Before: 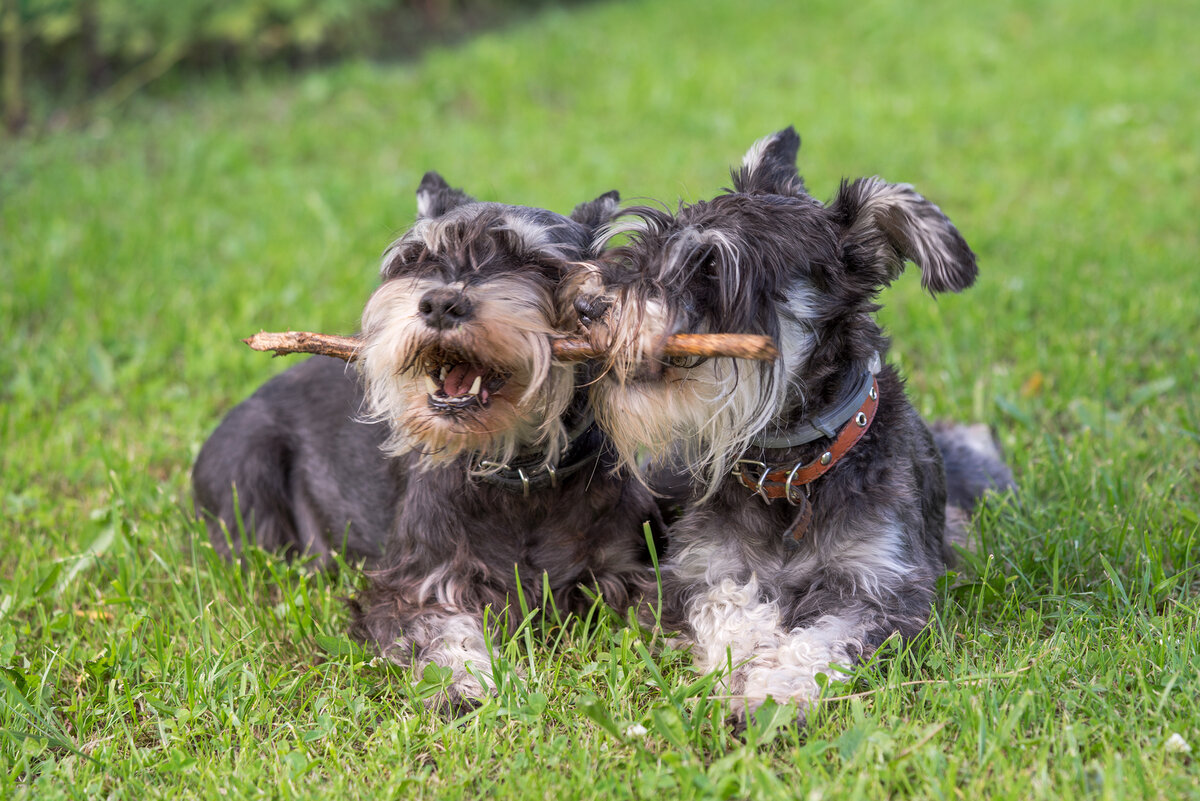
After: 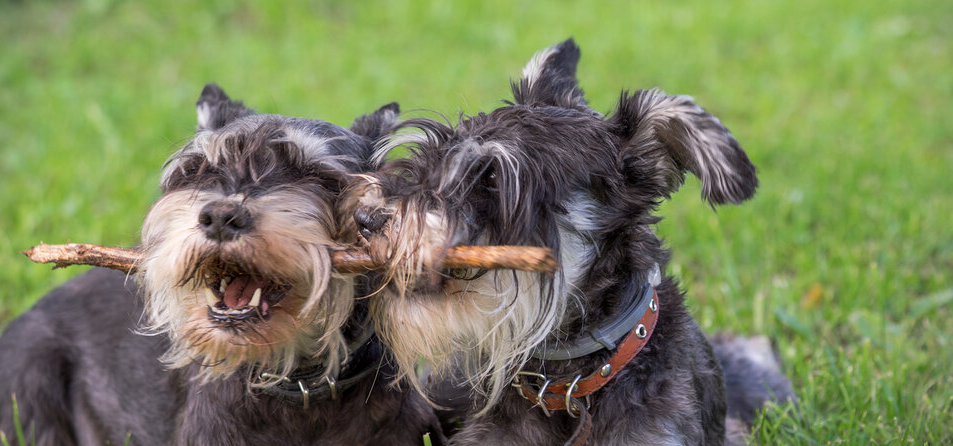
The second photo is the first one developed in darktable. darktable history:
crop: left 18.38%, top 11.092%, right 2.134%, bottom 33.217%
vignetting: fall-off start 91.19%
